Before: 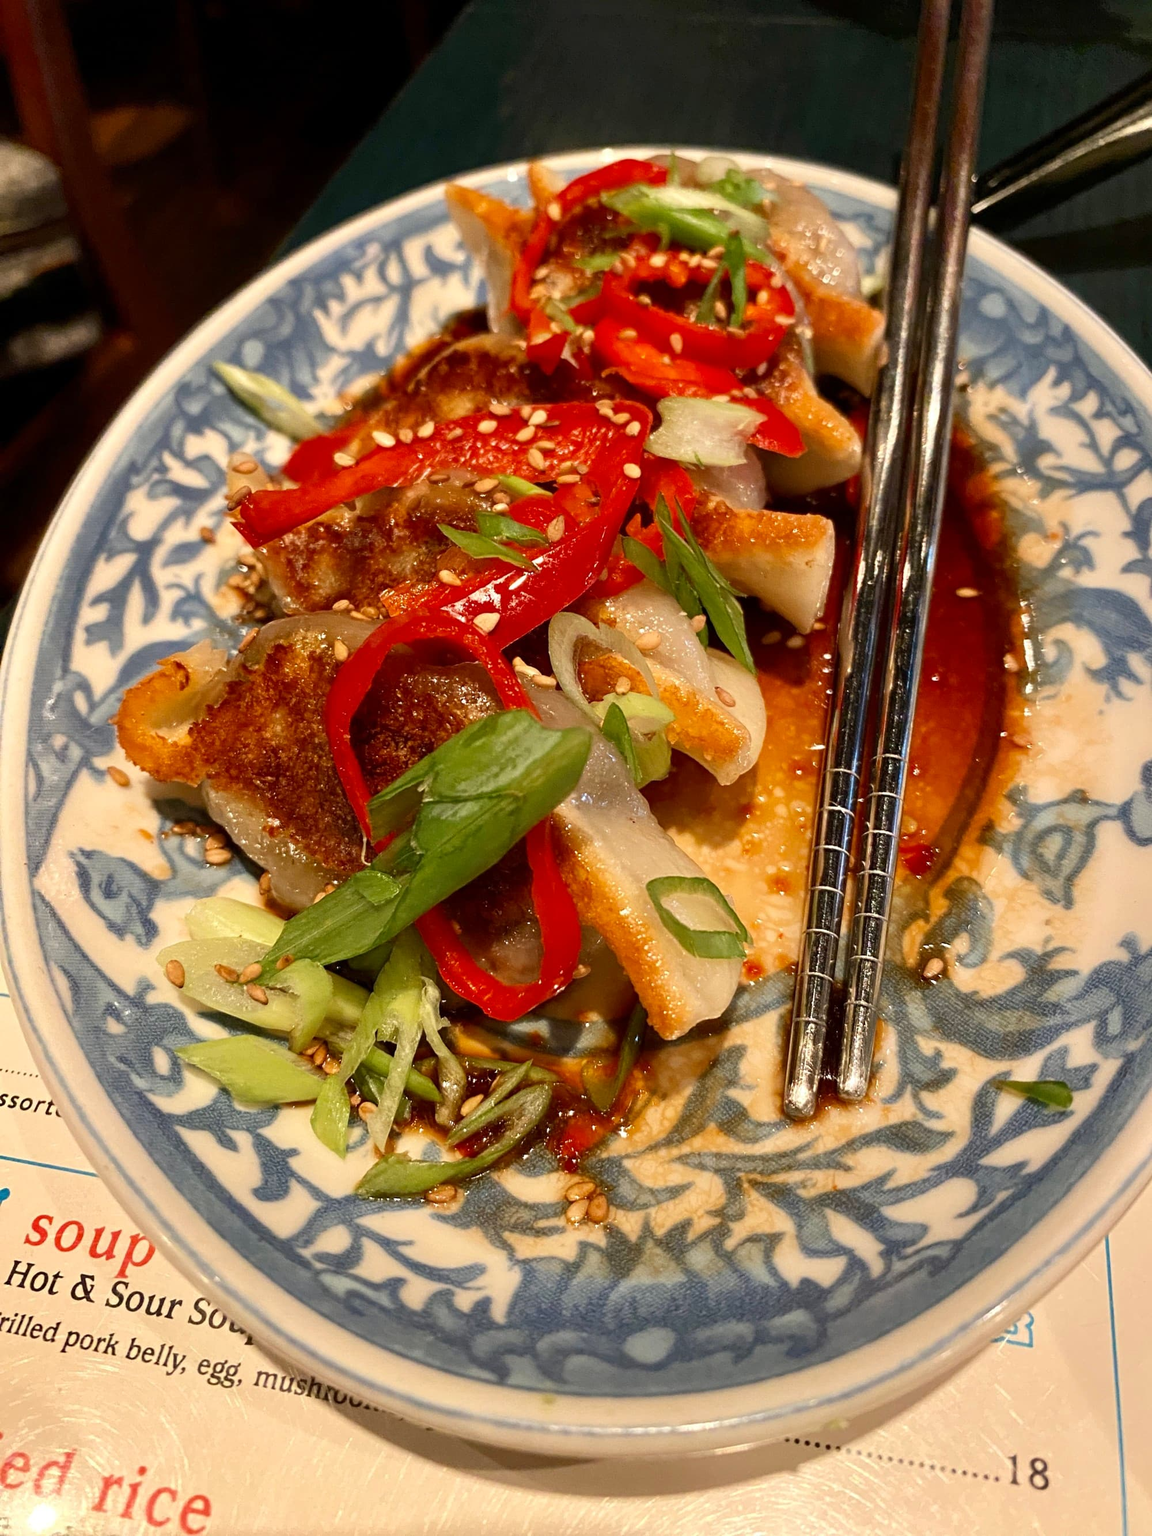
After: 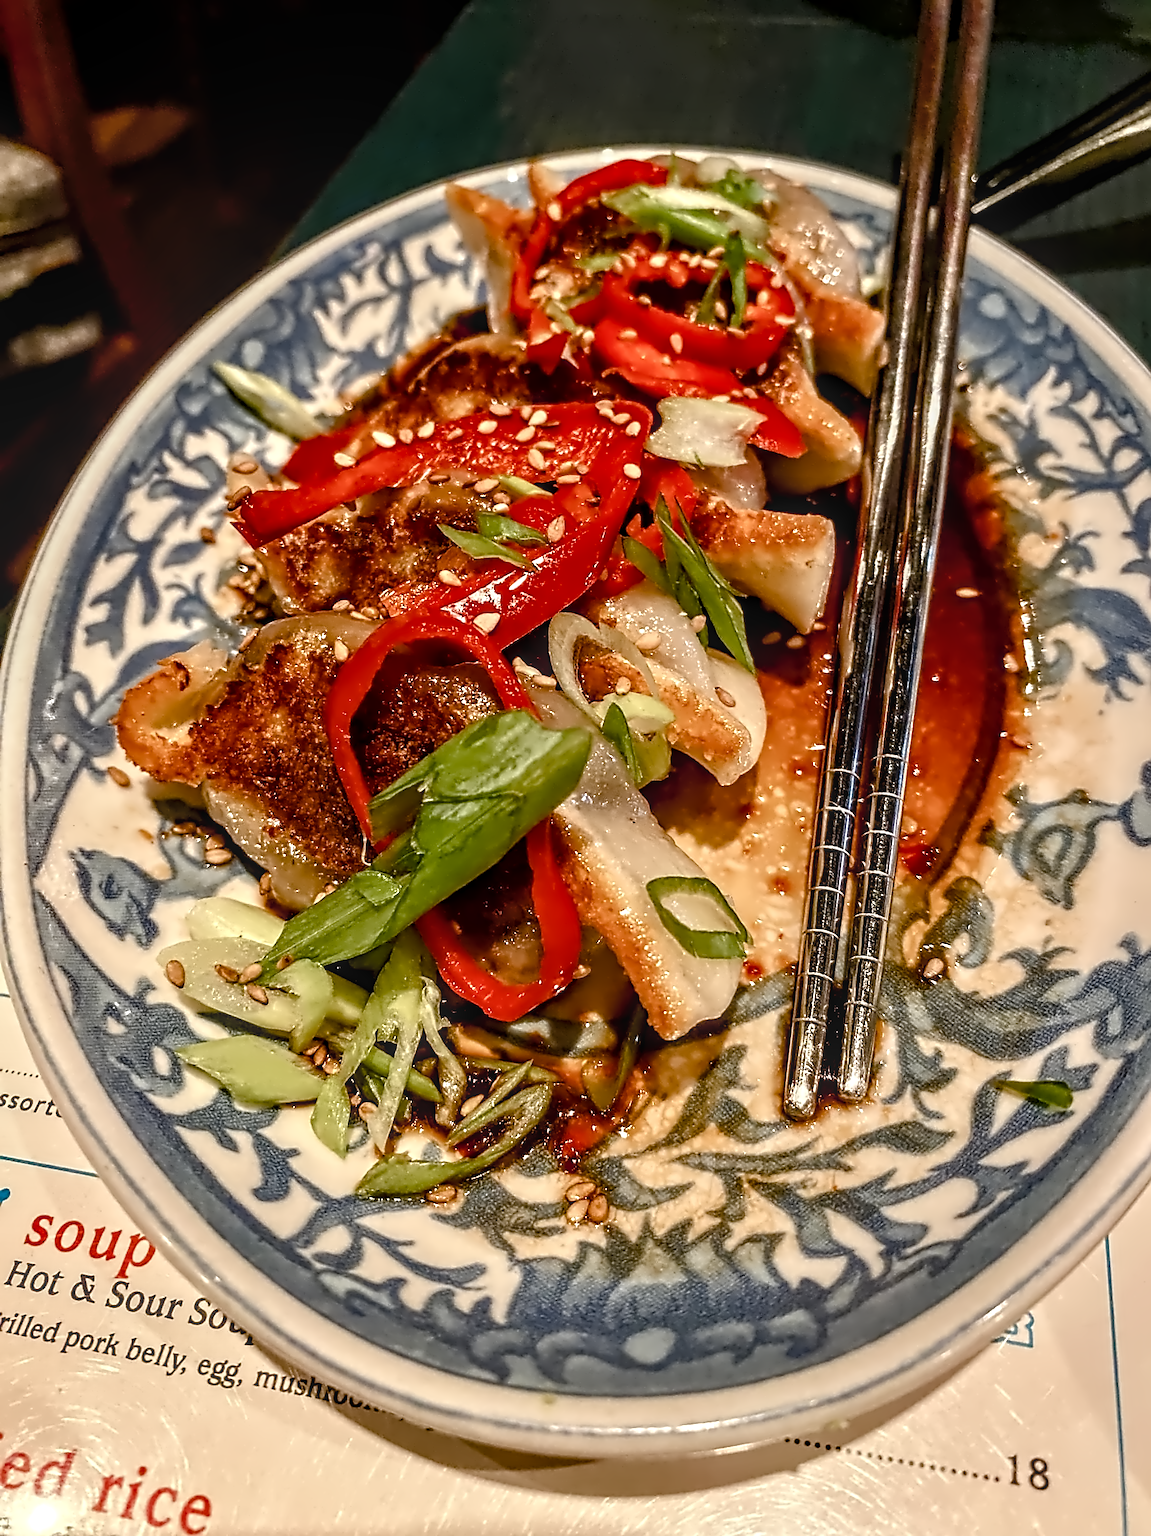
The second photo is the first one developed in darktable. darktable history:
contrast equalizer "denoise & sharpen": octaves 7, y [[0.5, 0.542, 0.583, 0.625, 0.667, 0.708], [0.5 ×6], [0.5 ×6], [0, 0.033, 0.067, 0.1, 0.133, 0.167], [0, 0.05, 0.1, 0.15, 0.2, 0.25]]
denoise (profiled): preserve shadows 1.35, scattering 0.011, a [-1, 0, 0], compensate highlight preservation false
sharpen "sharpen": on, module defaults
color balance rgb "basic colorfulness: natural skin": perceptual saturation grading › global saturation 20%, perceptual saturation grading › highlights -50%, perceptual saturation grading › shadows 30%
local contrast "clarity": highlights 0%, shadows 0%, detail 133%
